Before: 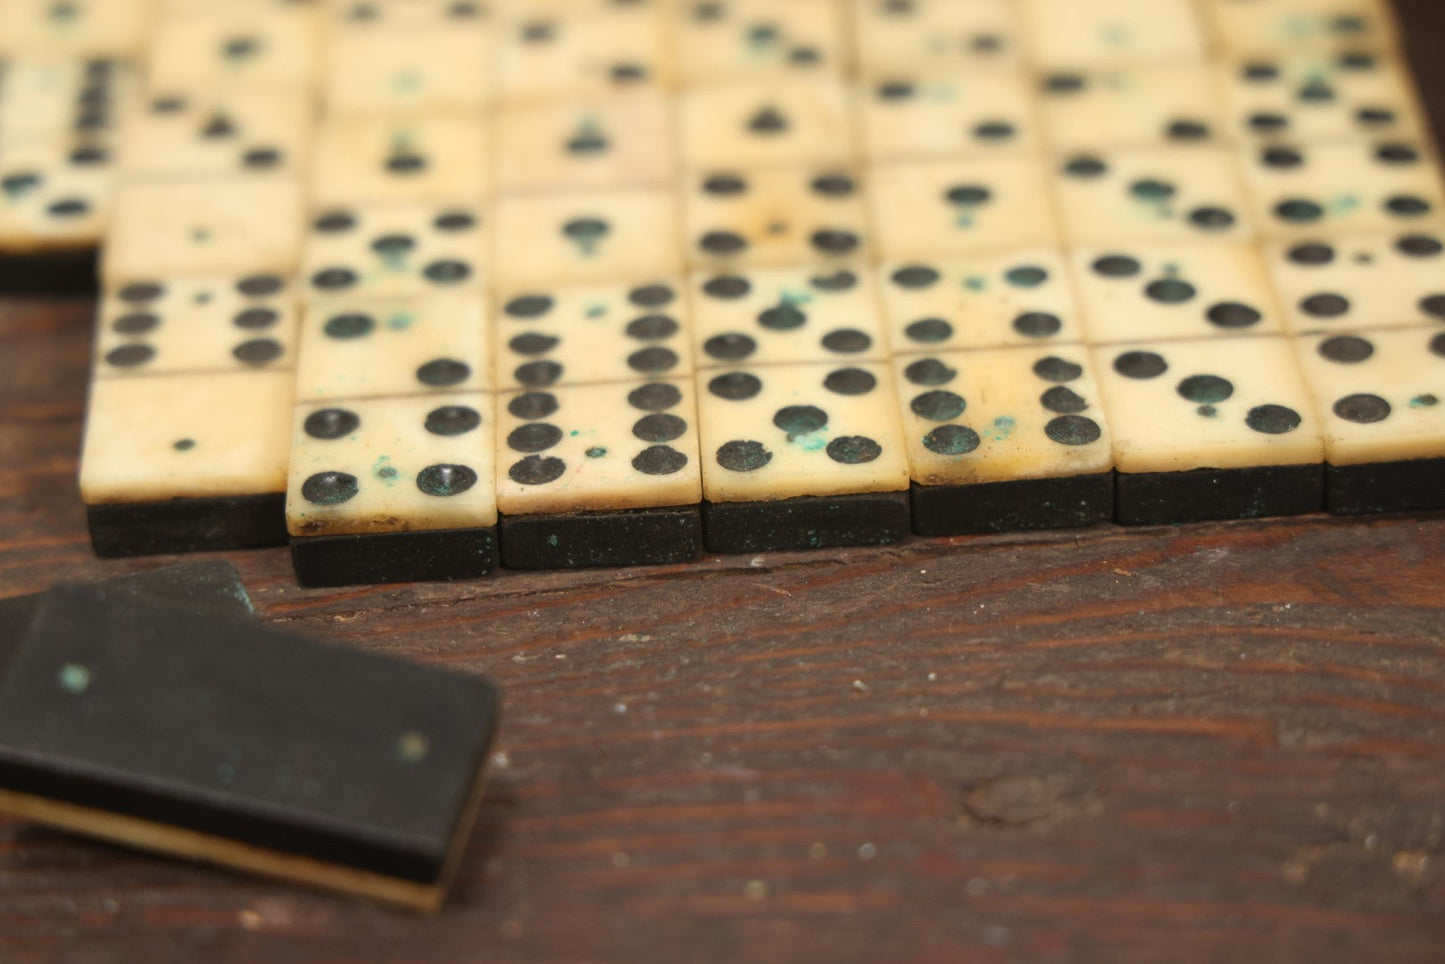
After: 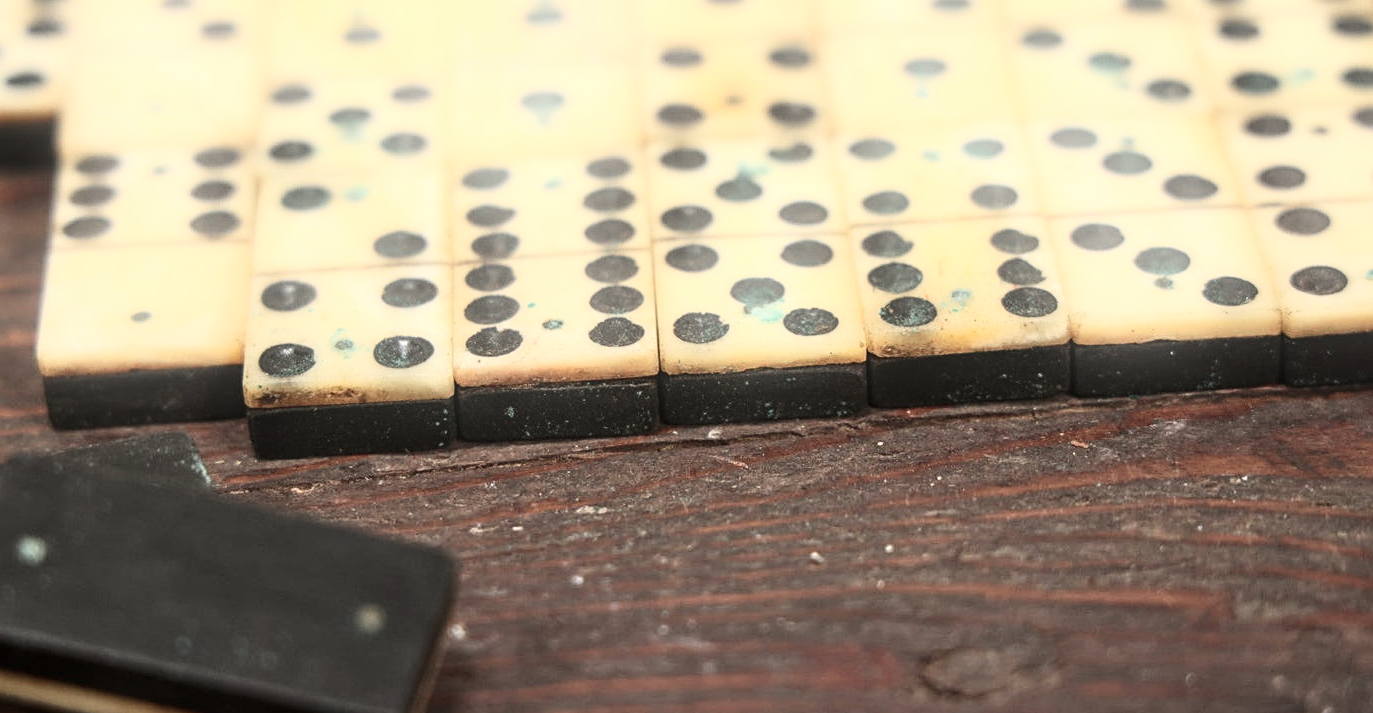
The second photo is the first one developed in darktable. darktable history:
crop and rotate: left 2.991%, top 13.302%, right 1.981%, bottom 12.636%
bloom: size 9%, threshold 100%, strength 7%
local contrast: on, module defaults
tone curve: curves: ch0 [(0, 0.003) (0.117, 0.101) (0.257, 0.246) (0.408, 0.432) (0.632, 0.716) (0.795, 0.884) (1, 1)]; ch1 [(0, 0) (0.227, 0.197) (0.405, 0.421) (0.501, 0.501) (0.522, 0.526) (0.546, 0.564) (0.589, 0.602) (0.696, 0.761) (0.976, 0.992)]; ch2 [(0, 0) (0.208, 0.176) (0.377, 0.38) (0.5, 0.5) (0.537, 0.534) (0.571, 0.577) (0.627, 0.64) (0.698, 0.76) (1, 1)], color space Lab, independent channels, preserve colors none
exposure: exposure 0.236 EV, compensate highlight preservation false
sharpen: on, module defaults
contrast brightness saturation: contrast 0.1, saturation -0.3
